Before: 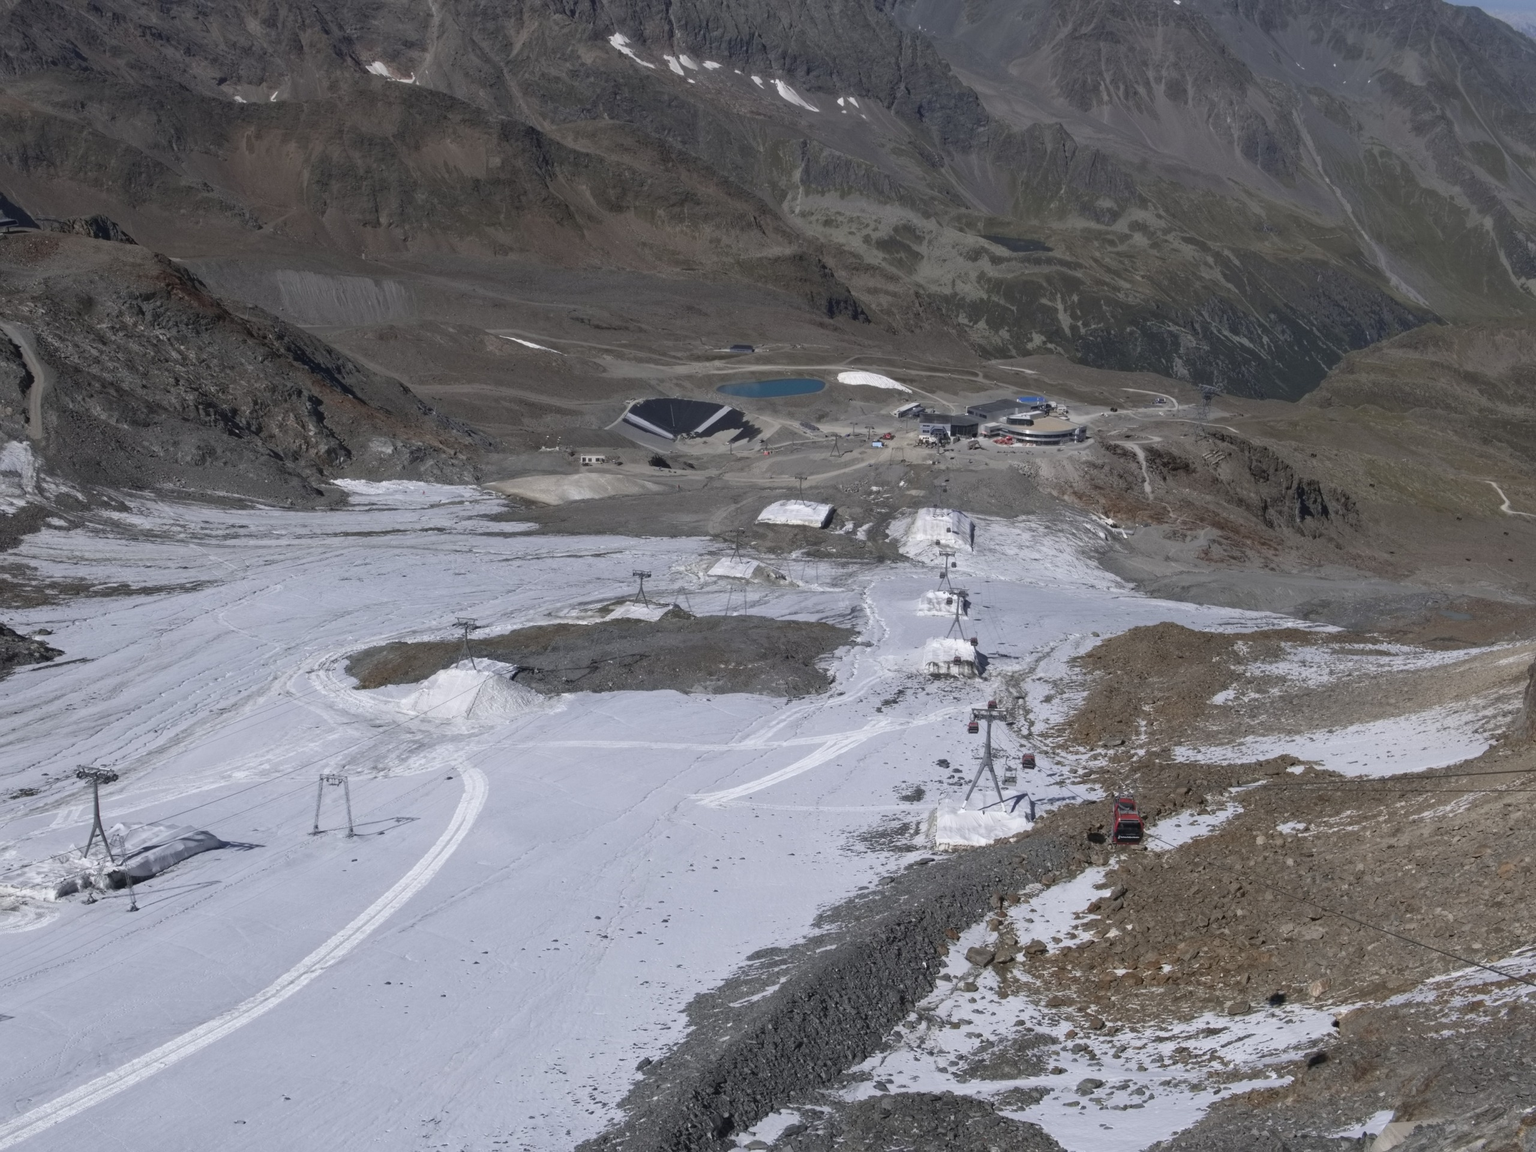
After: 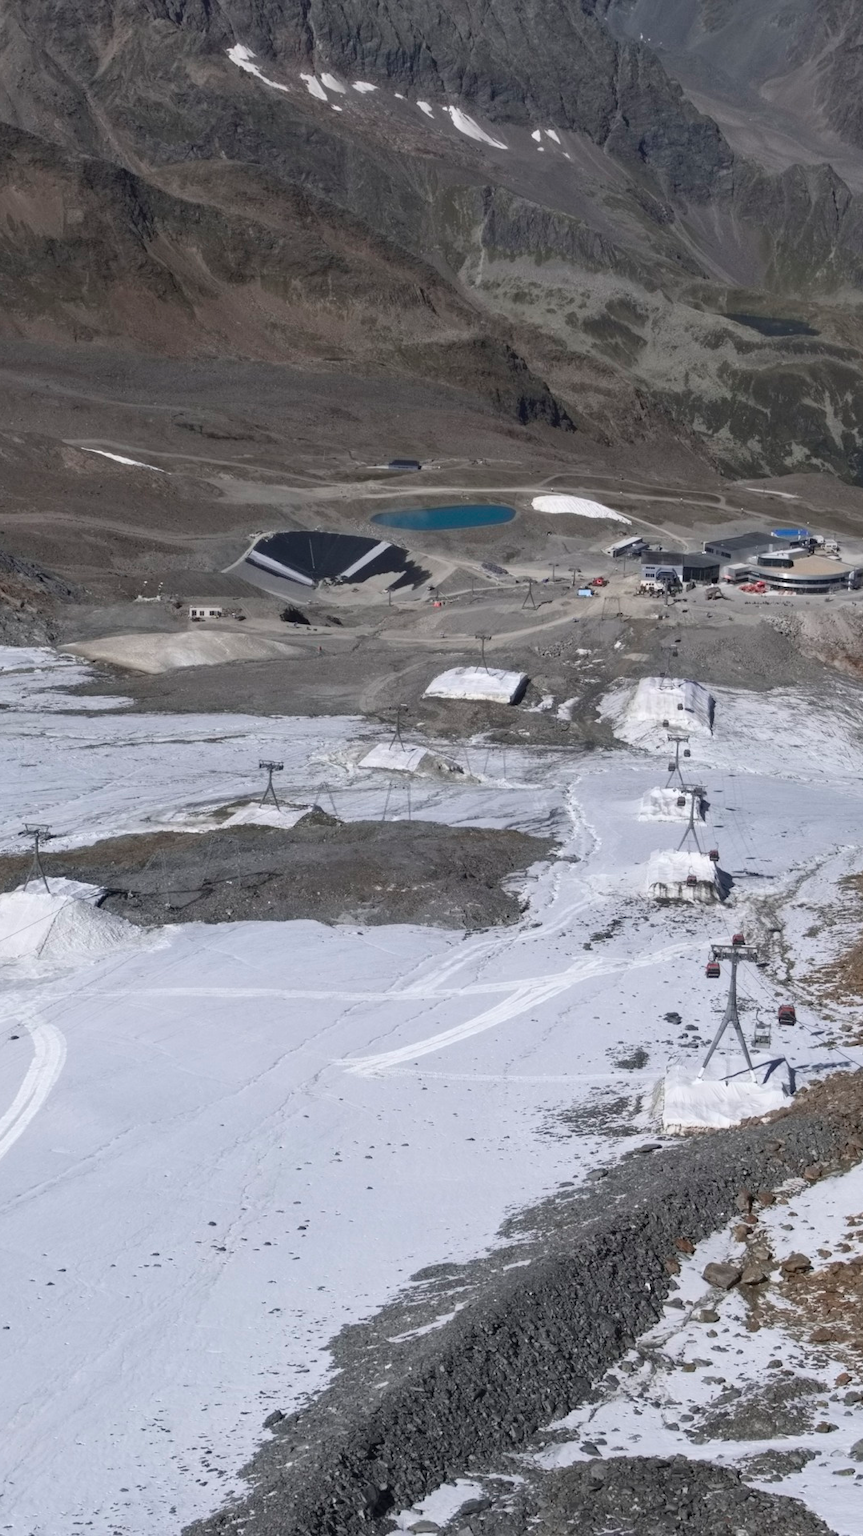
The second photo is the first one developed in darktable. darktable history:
contrast brightness saturation: contrast 0.15, brightness 0.05
crop: left 28.583%, right 29.231%
